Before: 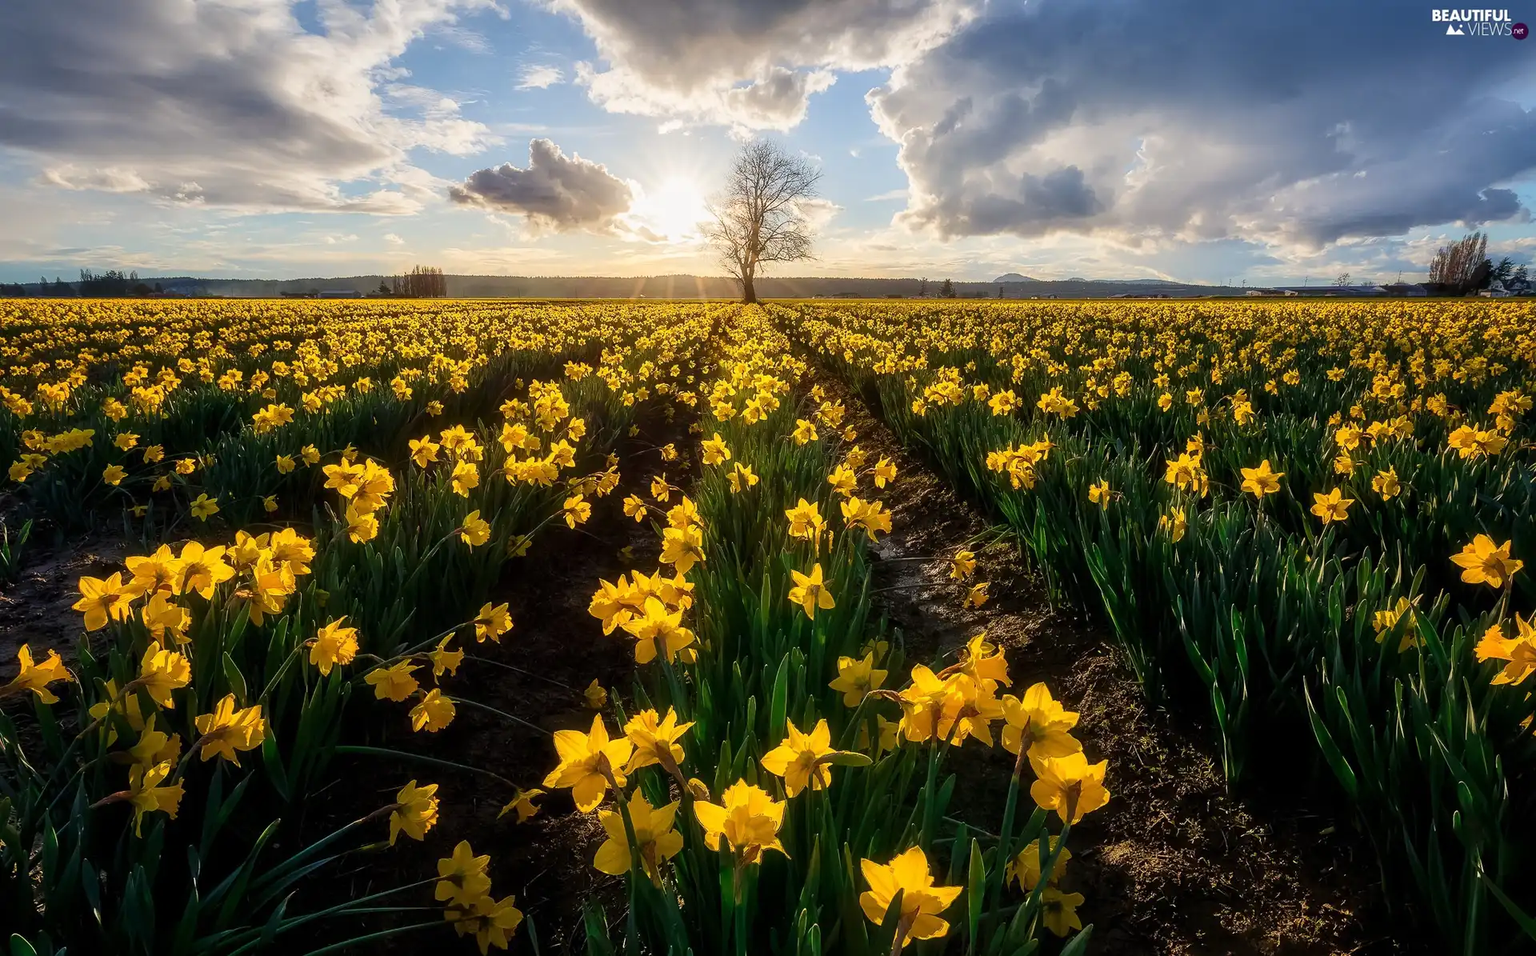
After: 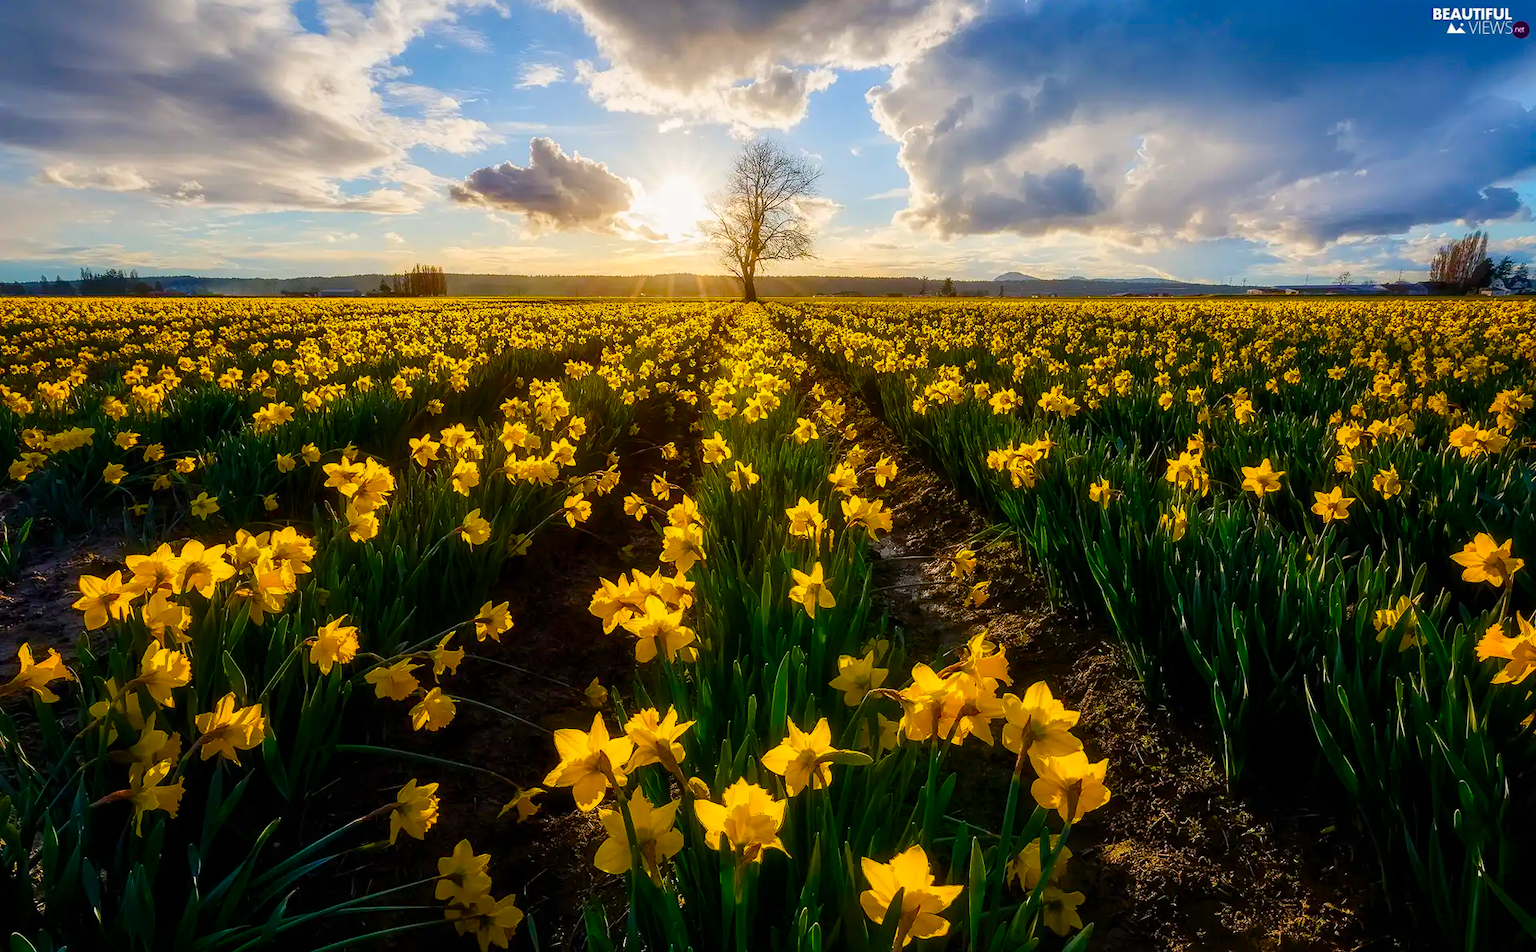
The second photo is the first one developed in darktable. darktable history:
color balance rgb: power › hue 75.31°, linear chroma grading › global chroma 19.382%, perceptual saturation grading › global saturation 20%, perceptual saturation grading › highlights -13.972%, perceptual saturation grading › shadows 49.923%, global vibrance 18.78%
crop: top 0.217%, bottom 0.155%
exposure: compensate highlight preservation false
